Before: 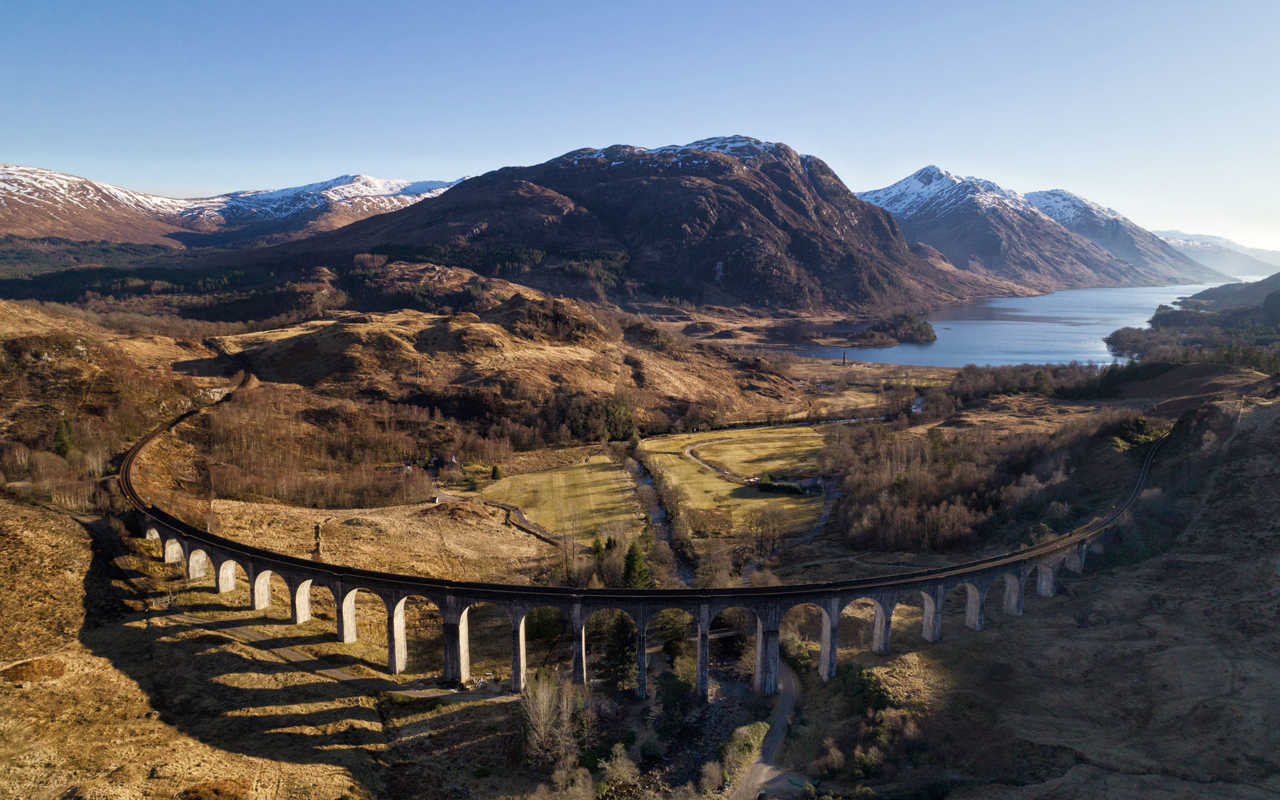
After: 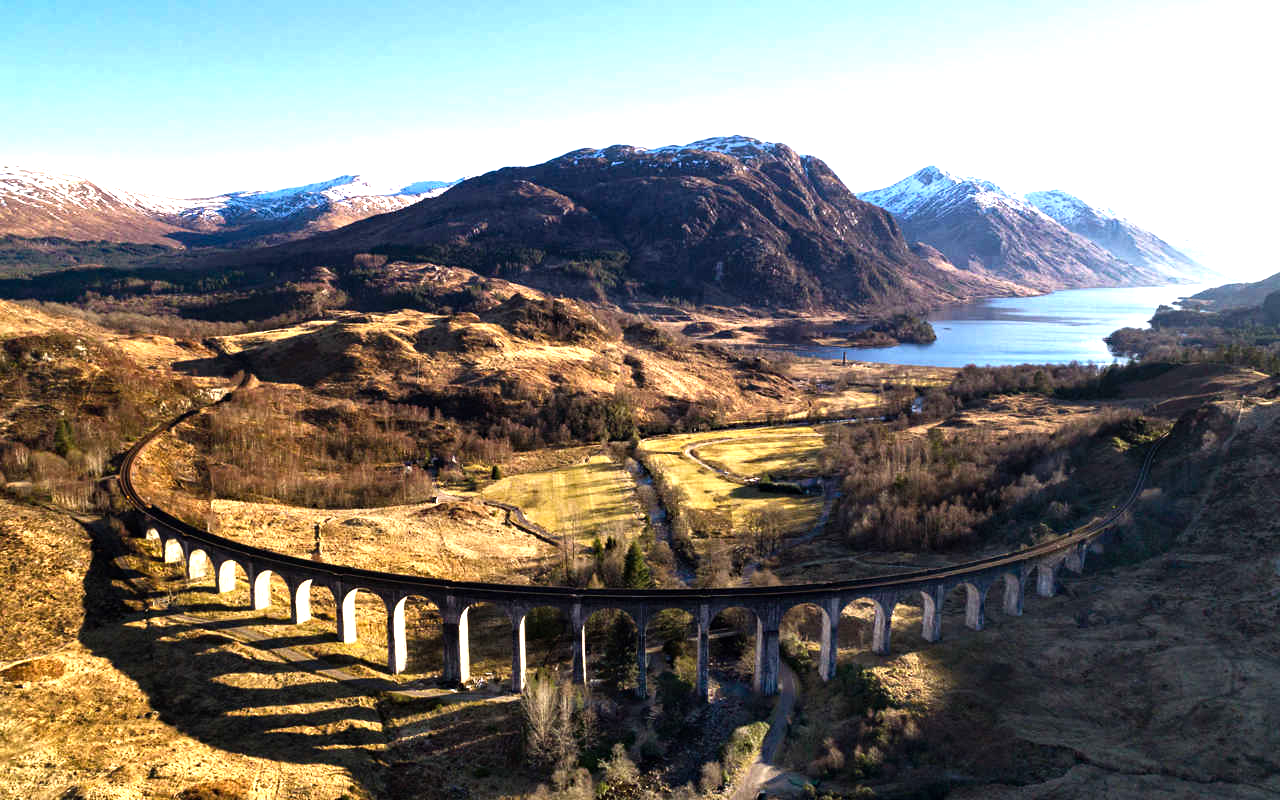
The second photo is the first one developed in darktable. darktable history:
tone equalizer: -8 EV -0.417 EV, -7 EV -0.389 EV, -6 EV -0.333 EV, -5 EV -0.222 EV, -3 EV 0.222 EV, -2 EV 0.333 EV, -1 EV 0.389 EV, +0 EV 0.417 EV, edges refinement/feathering 500, mask exposure compensation -1.57 EV, preserve details no
levels: levels [0, 0.374, 0.749]
haze removal: compatibility mode true, adaptive false
